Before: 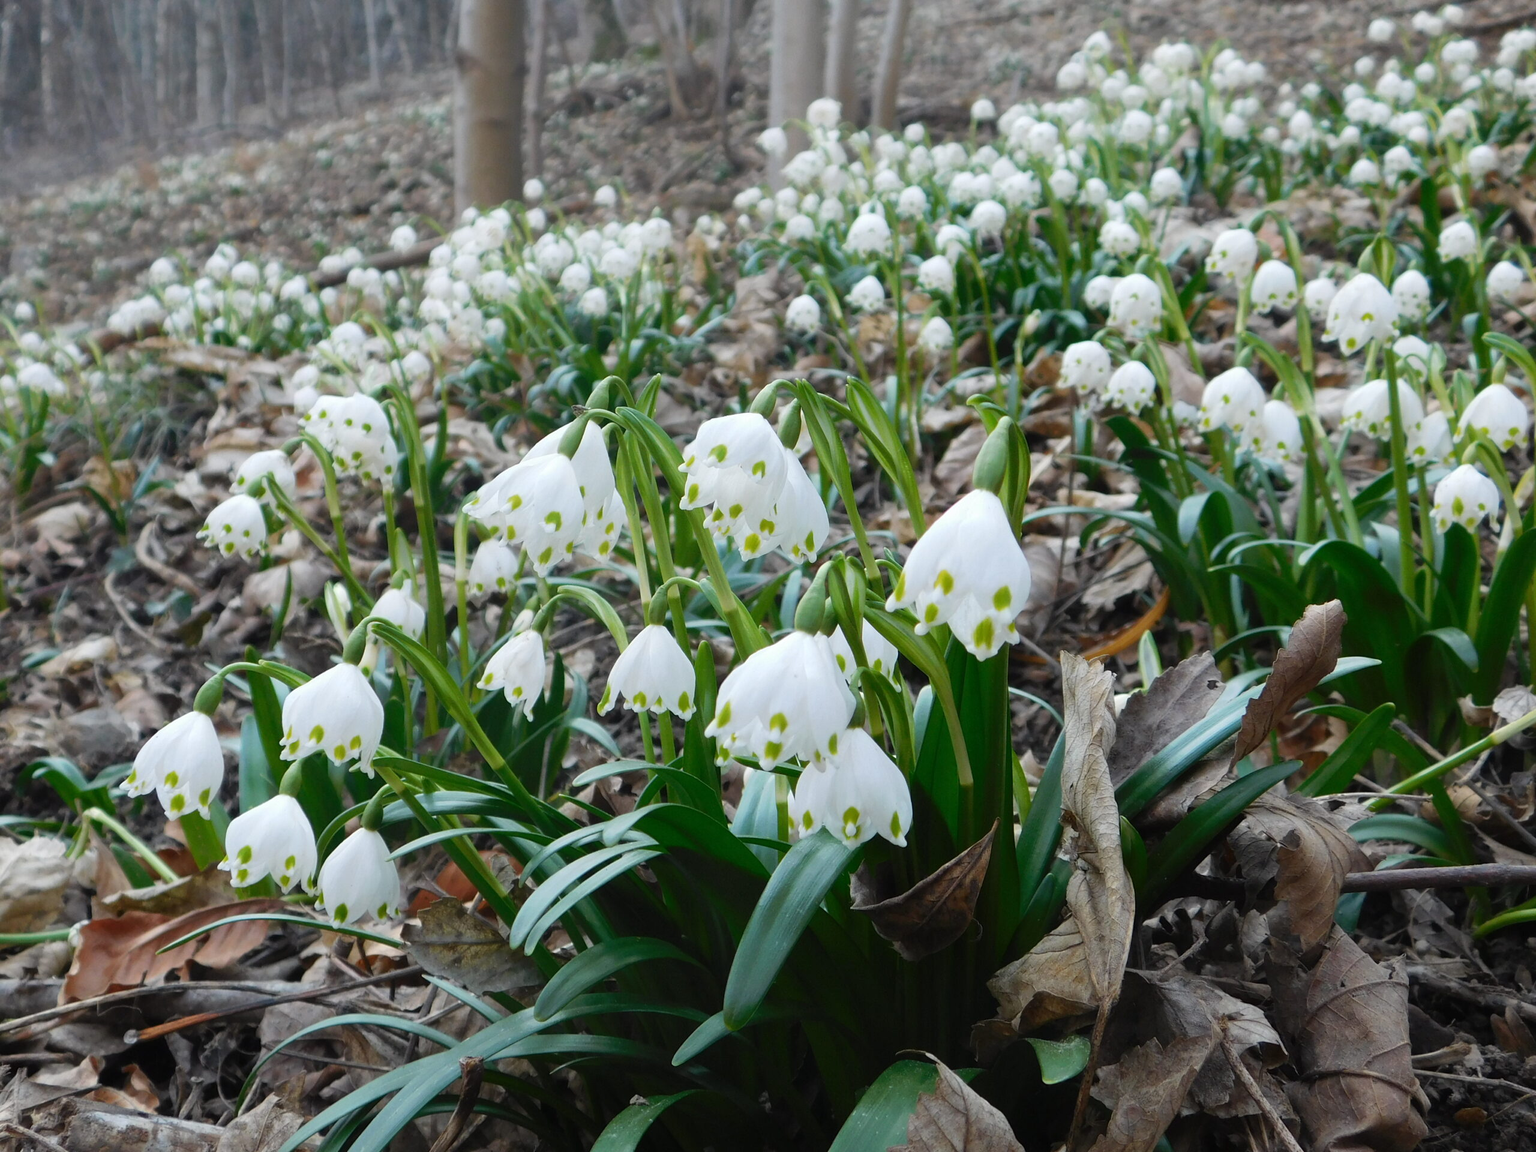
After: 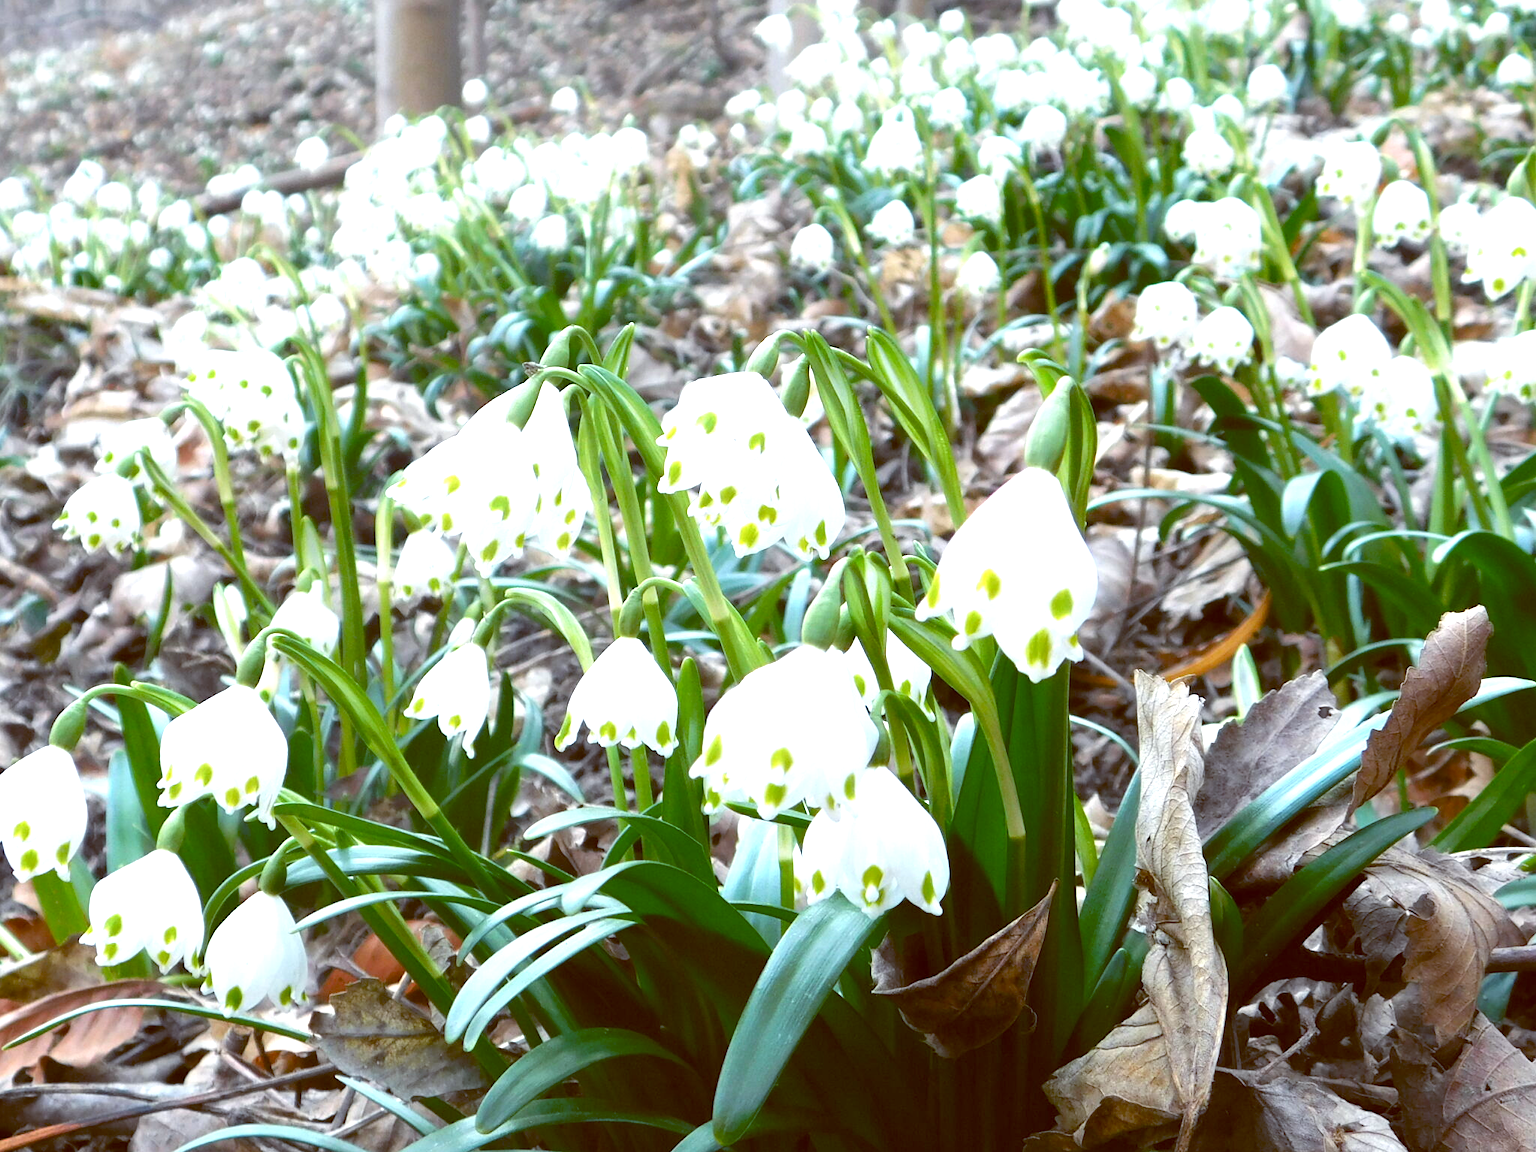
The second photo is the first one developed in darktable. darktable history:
exposure: exposure 1.15 EV, compensate highlight preservation false
crop and rotate: left 10.071%, top 10.071%, right 10.02%, bottom 10.02%
color balance: lift [1, 1.015, 1.004, 0.985], gamma [1, 0.958, 0.971, 1.042], gain [1, 0.956, 0.977, 1.044]
white balance: emerald 1
